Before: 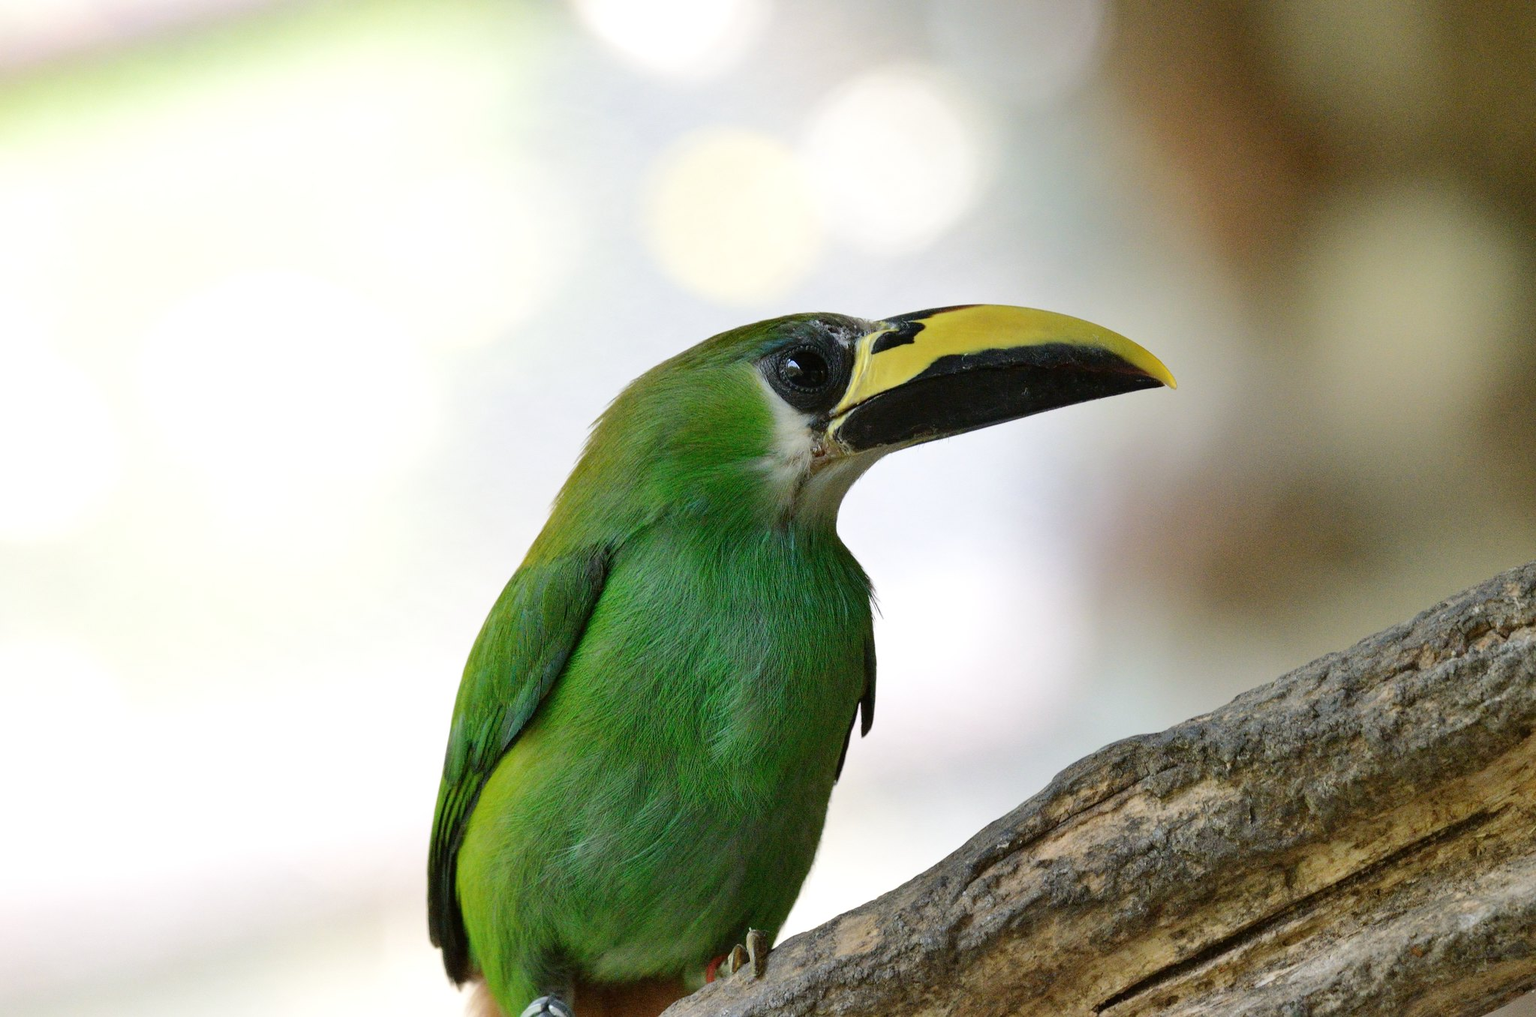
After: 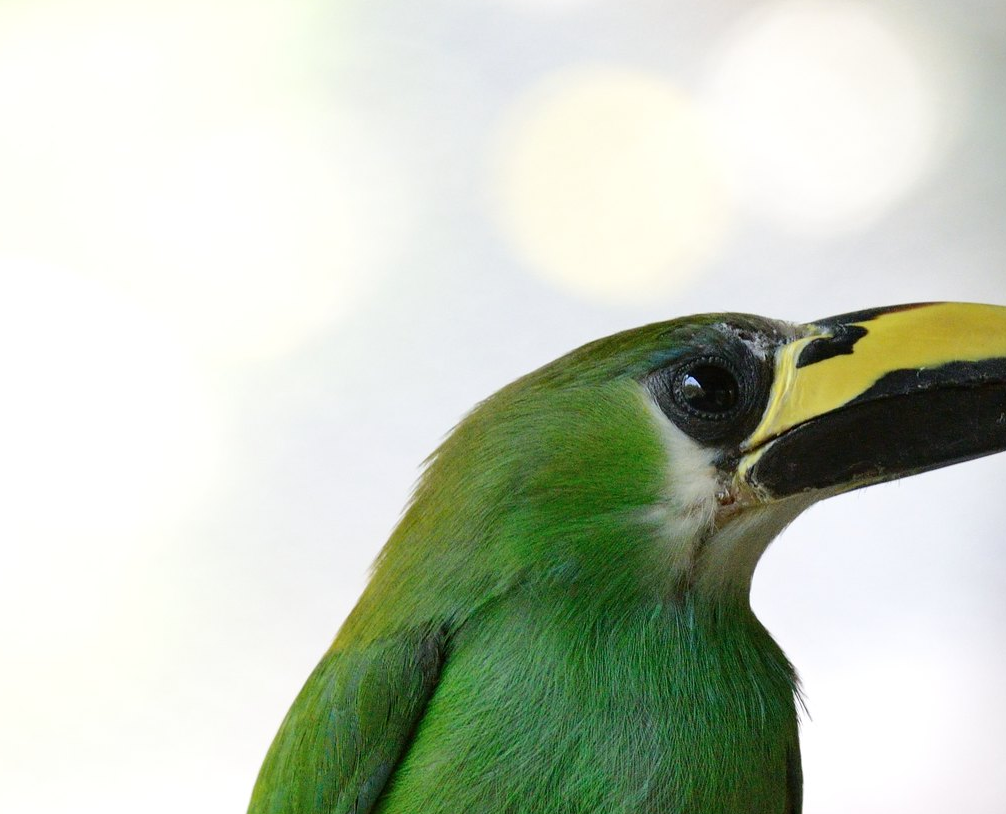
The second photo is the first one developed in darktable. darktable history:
crop: left 17.853%, top 7.702%, right 32.953%, bottom 32.214%
